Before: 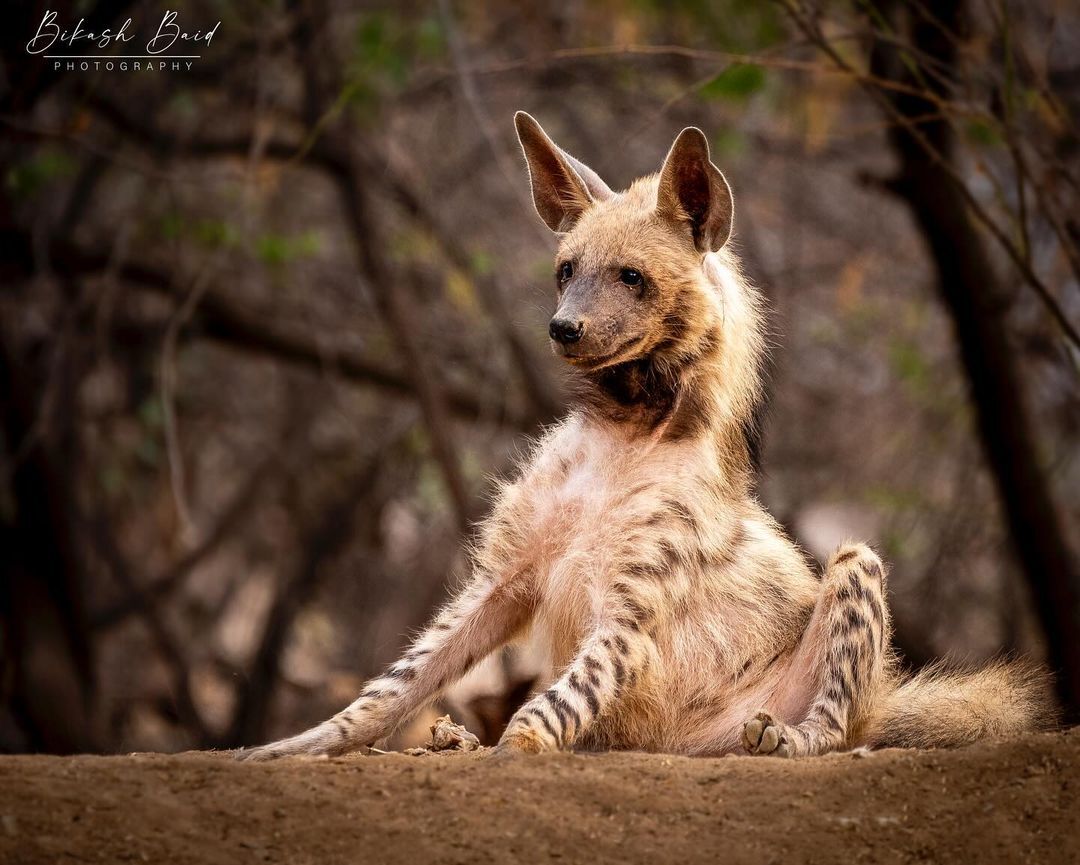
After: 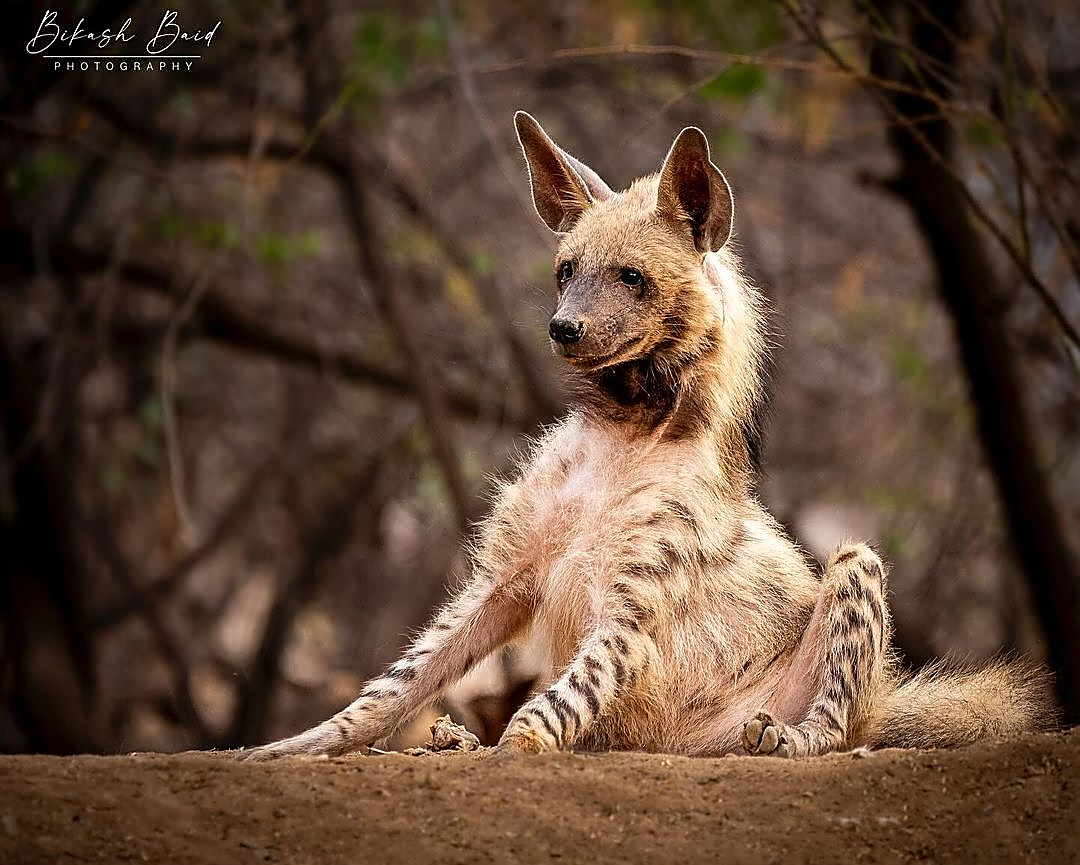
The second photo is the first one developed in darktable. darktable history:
vignetting: fall-off radius 61.2%, brightness -0.299, saturation -0.047, unbound false
sharpen: radius 1.372, amount 1.249, threshold 0.653
